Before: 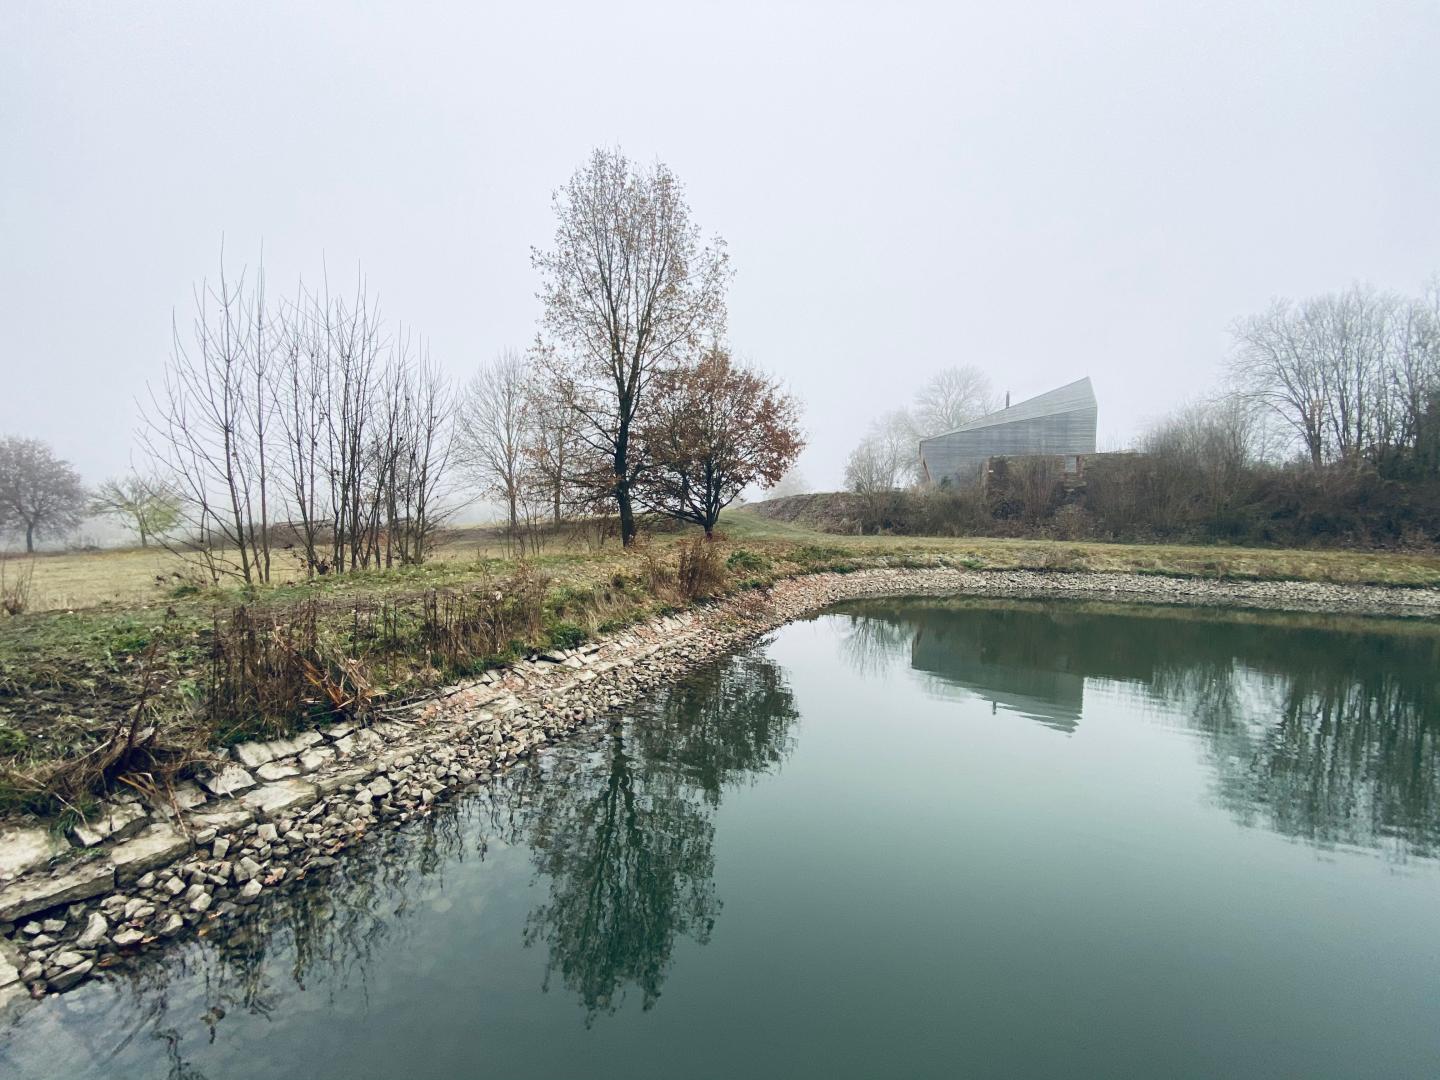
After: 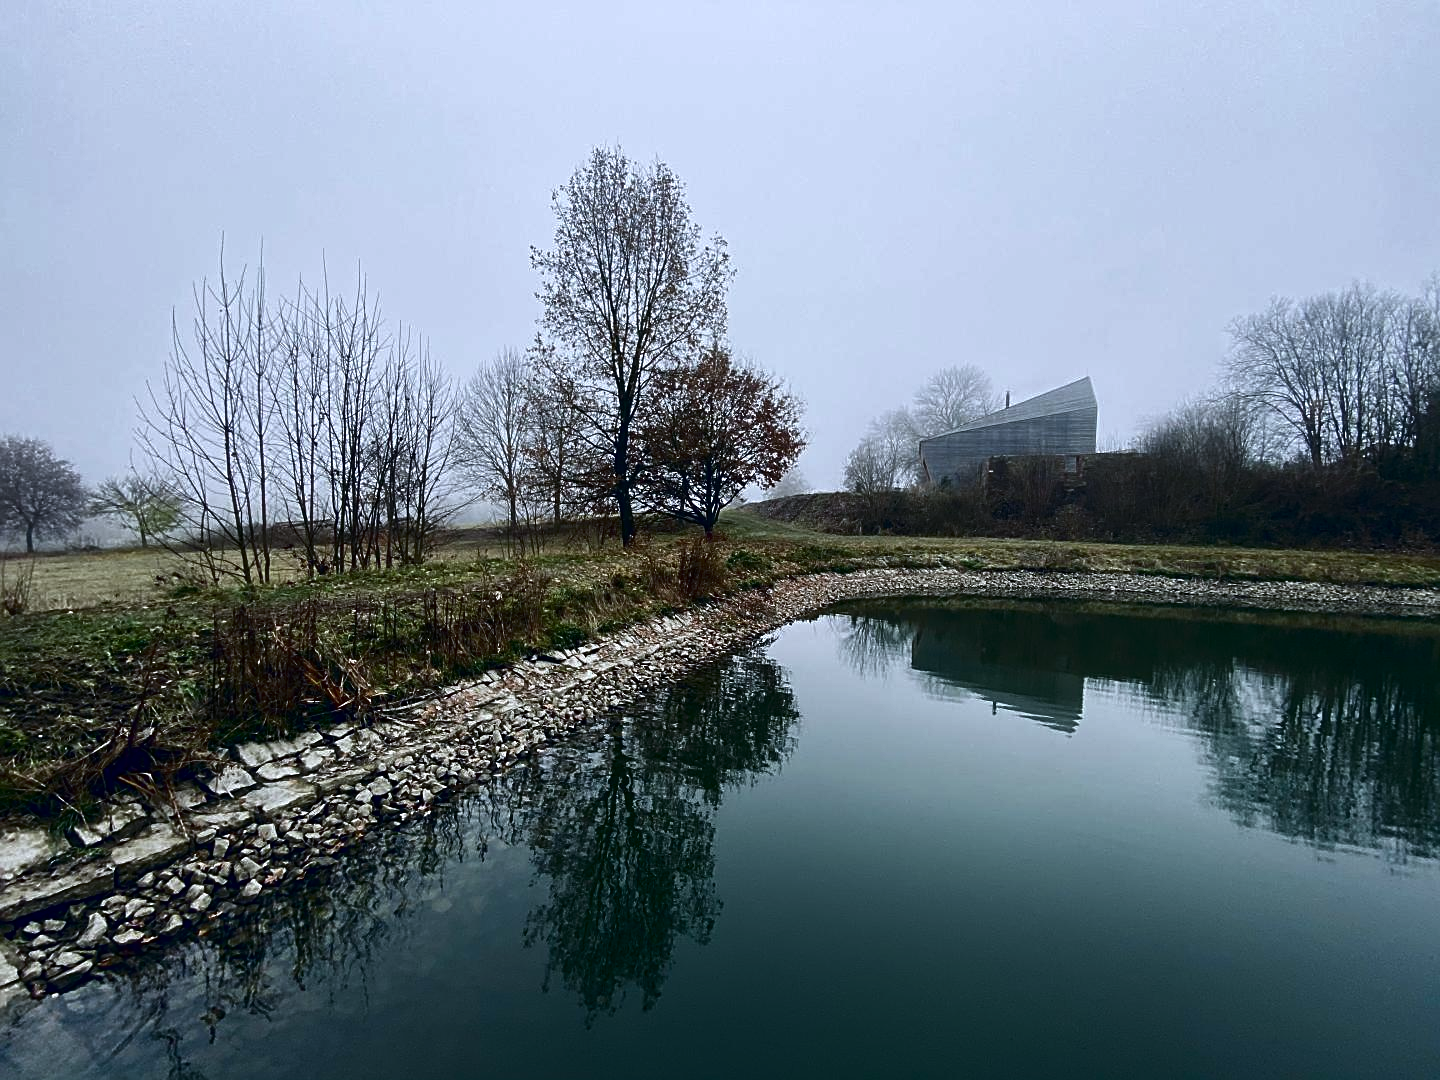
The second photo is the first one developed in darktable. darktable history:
sharpen: on, module defaults
white balance: red 0.954, blue 1.079
contrast brightness saturation: brightness -0.52
